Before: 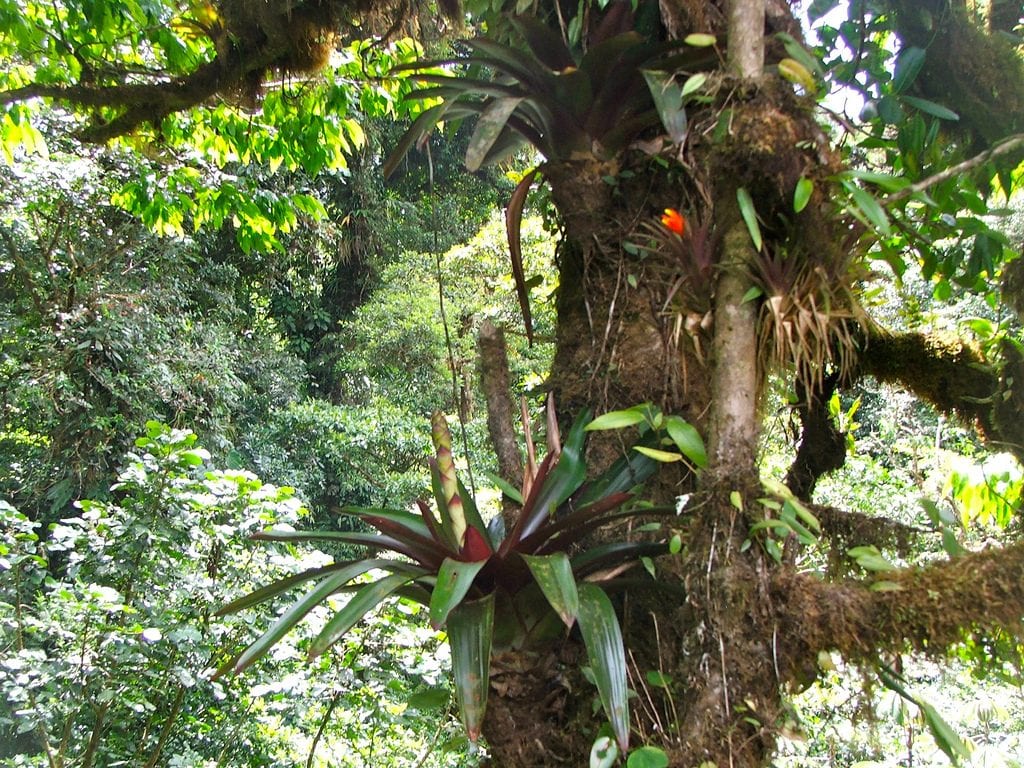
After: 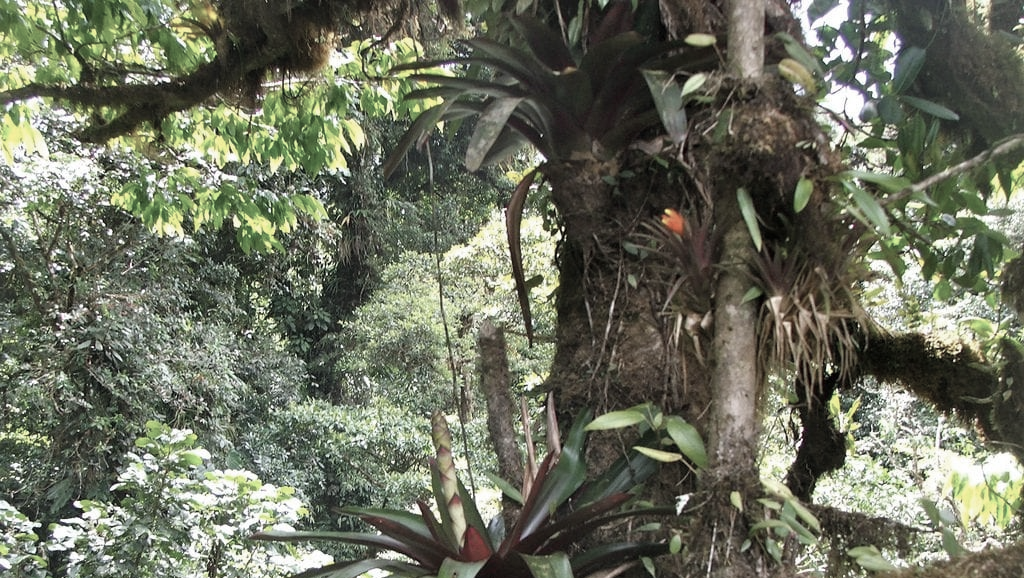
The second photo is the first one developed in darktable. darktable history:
color zones: curves: ch0 [(0, 0.6) (0.129, 0.508) (0.193, 0.483) (0.429, 0.5) (0.571, 0.5) (0.714, 0.5) (0.857, 0.5) (1, 0.6)]; ch1 [(0, 0.481) (0.112, 0.245) (0.213, 0.223) (0.429, 0.233) (0.571, 0.231) (0.683, 0.242) (0.857, 0.296) (1, 0.481)]
crop: bottom 24.667%
